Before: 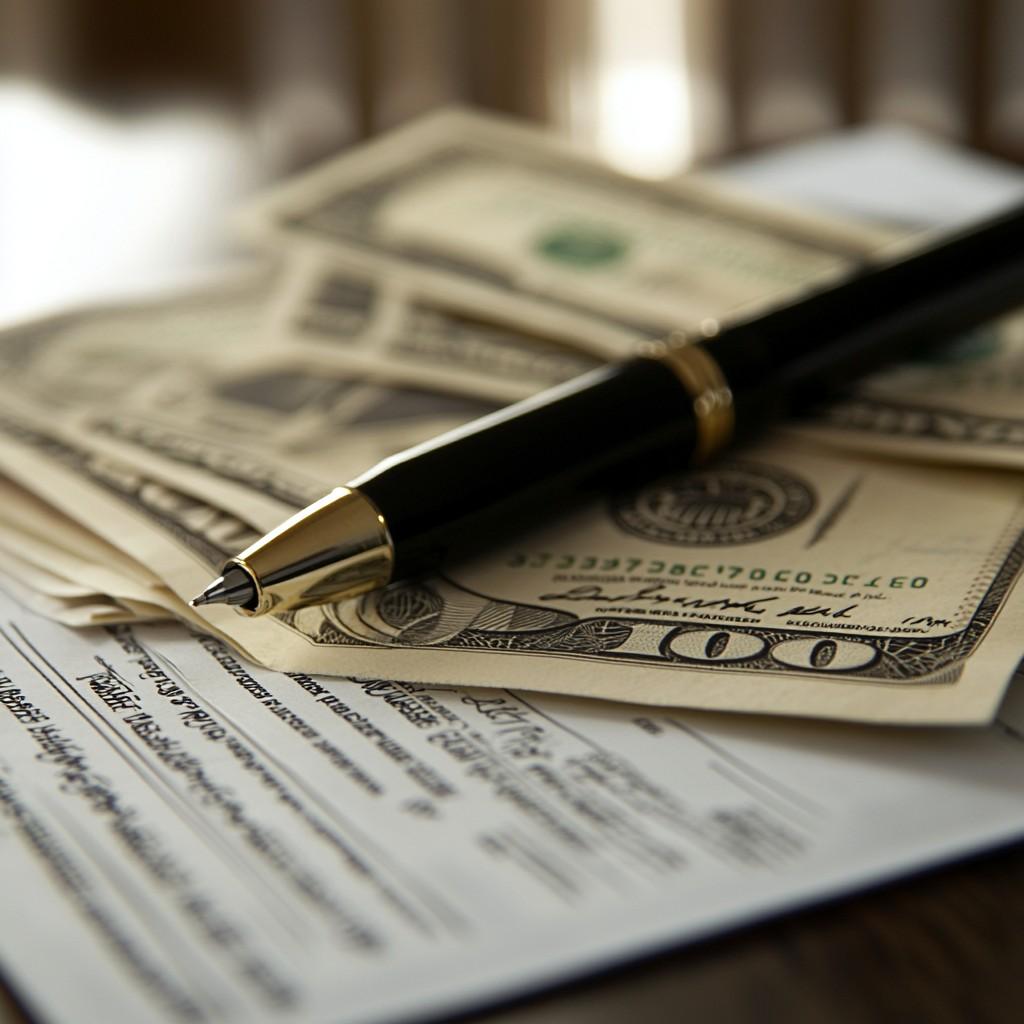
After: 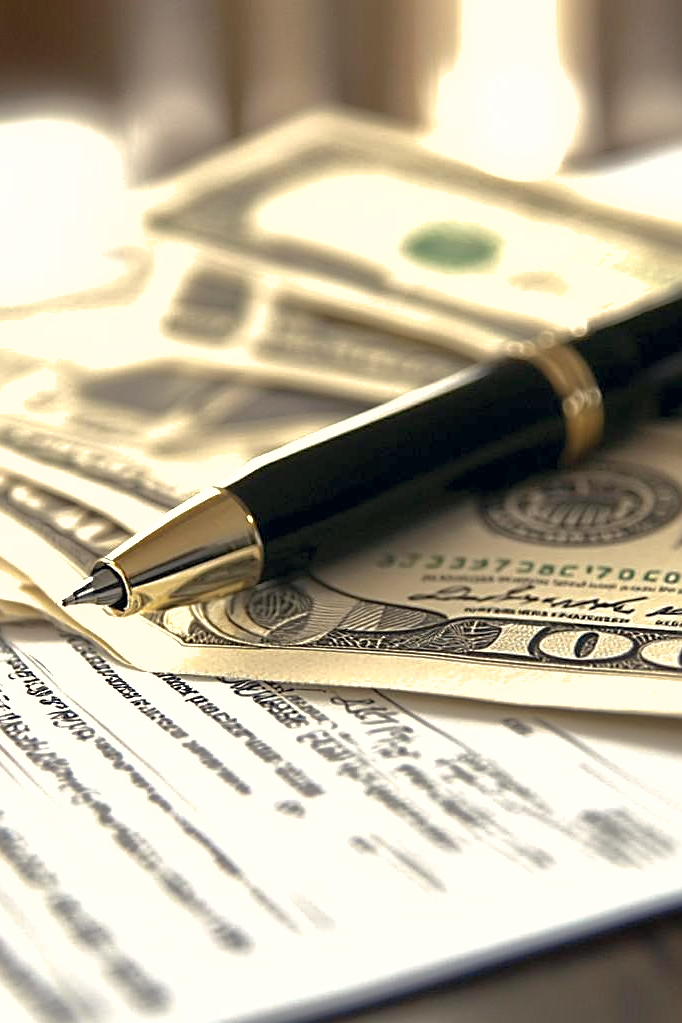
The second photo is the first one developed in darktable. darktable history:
sharpen: on, module defaults
levels: mode automatic, levels [0, 0.478, 1]
tone equalizer: edges refinement/feathering 500, mask exposure compensation -1.57 EV, preserve details no
shadows and highlights: on, module defaults
crop and rotate: left 12.887%, right 20.427%
color correction: highlights a* 2.89, highlights b* 5.02, shadows a* -1.54, shadows b* -4.96, saturation 0.811
exposure: black level correction 0, exposure 1.293 EV, compensate highlight preservation false
